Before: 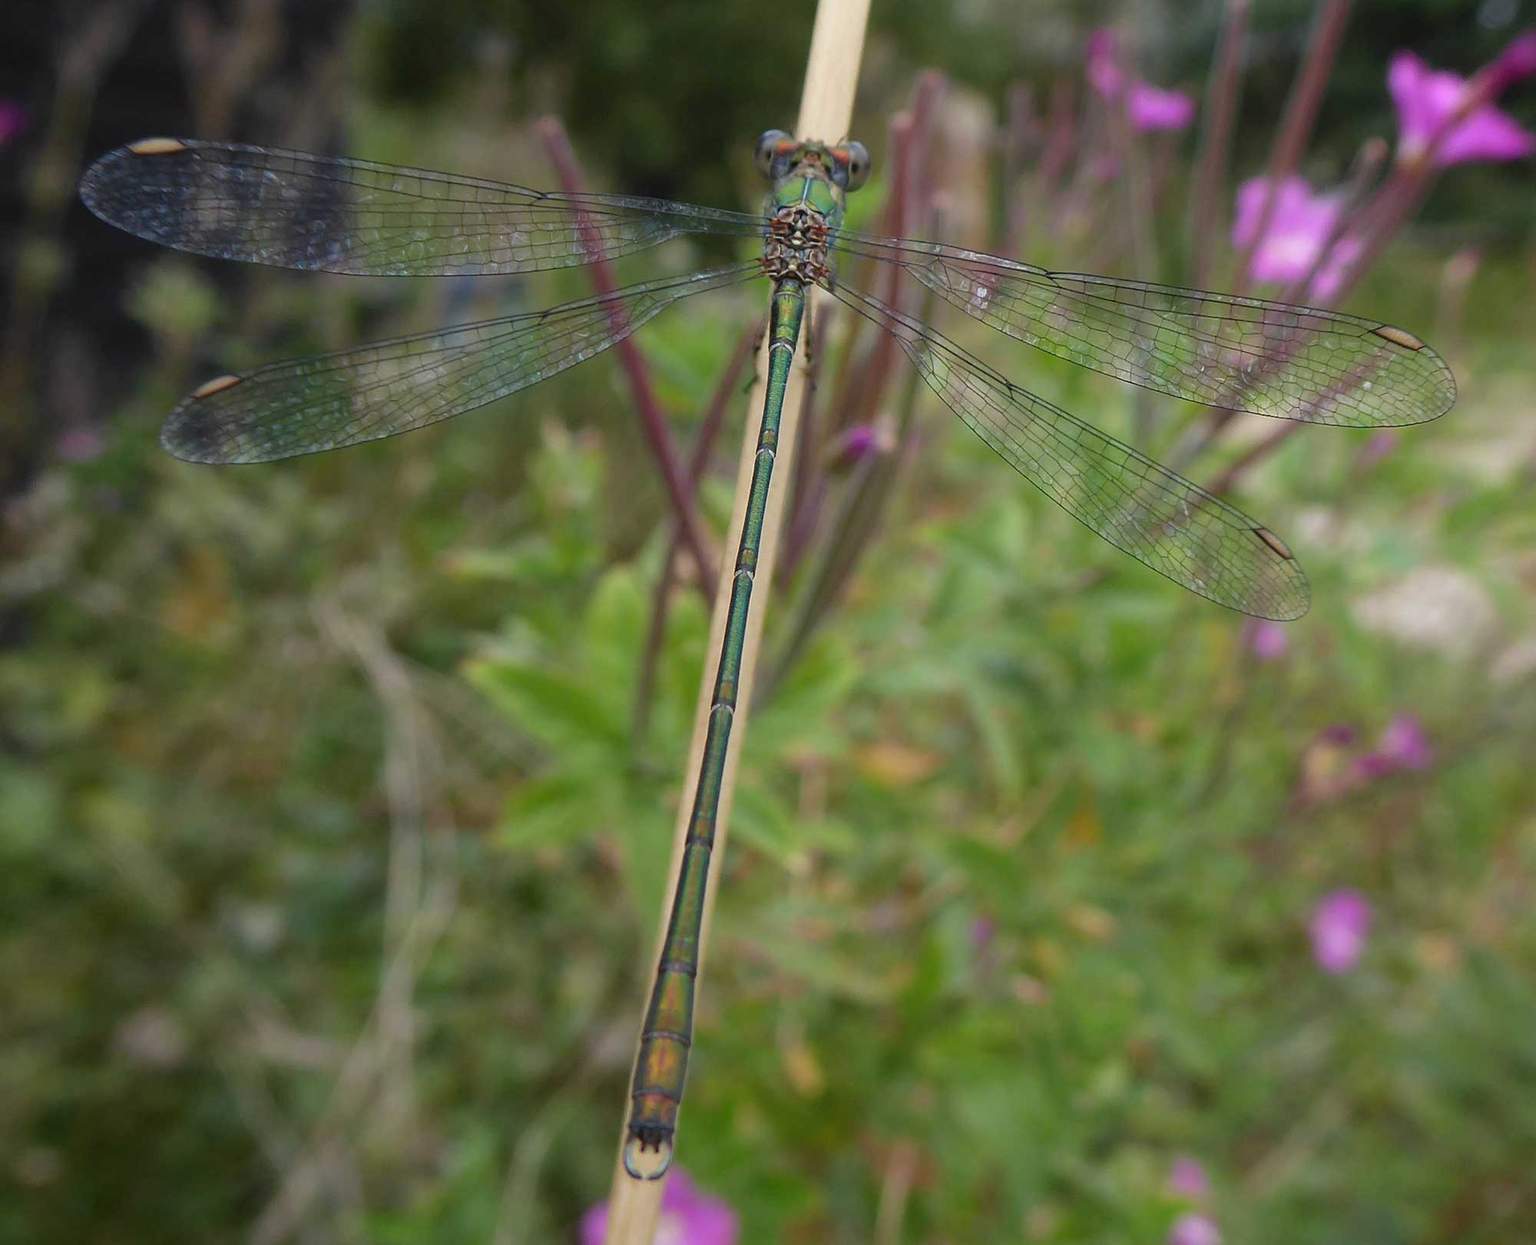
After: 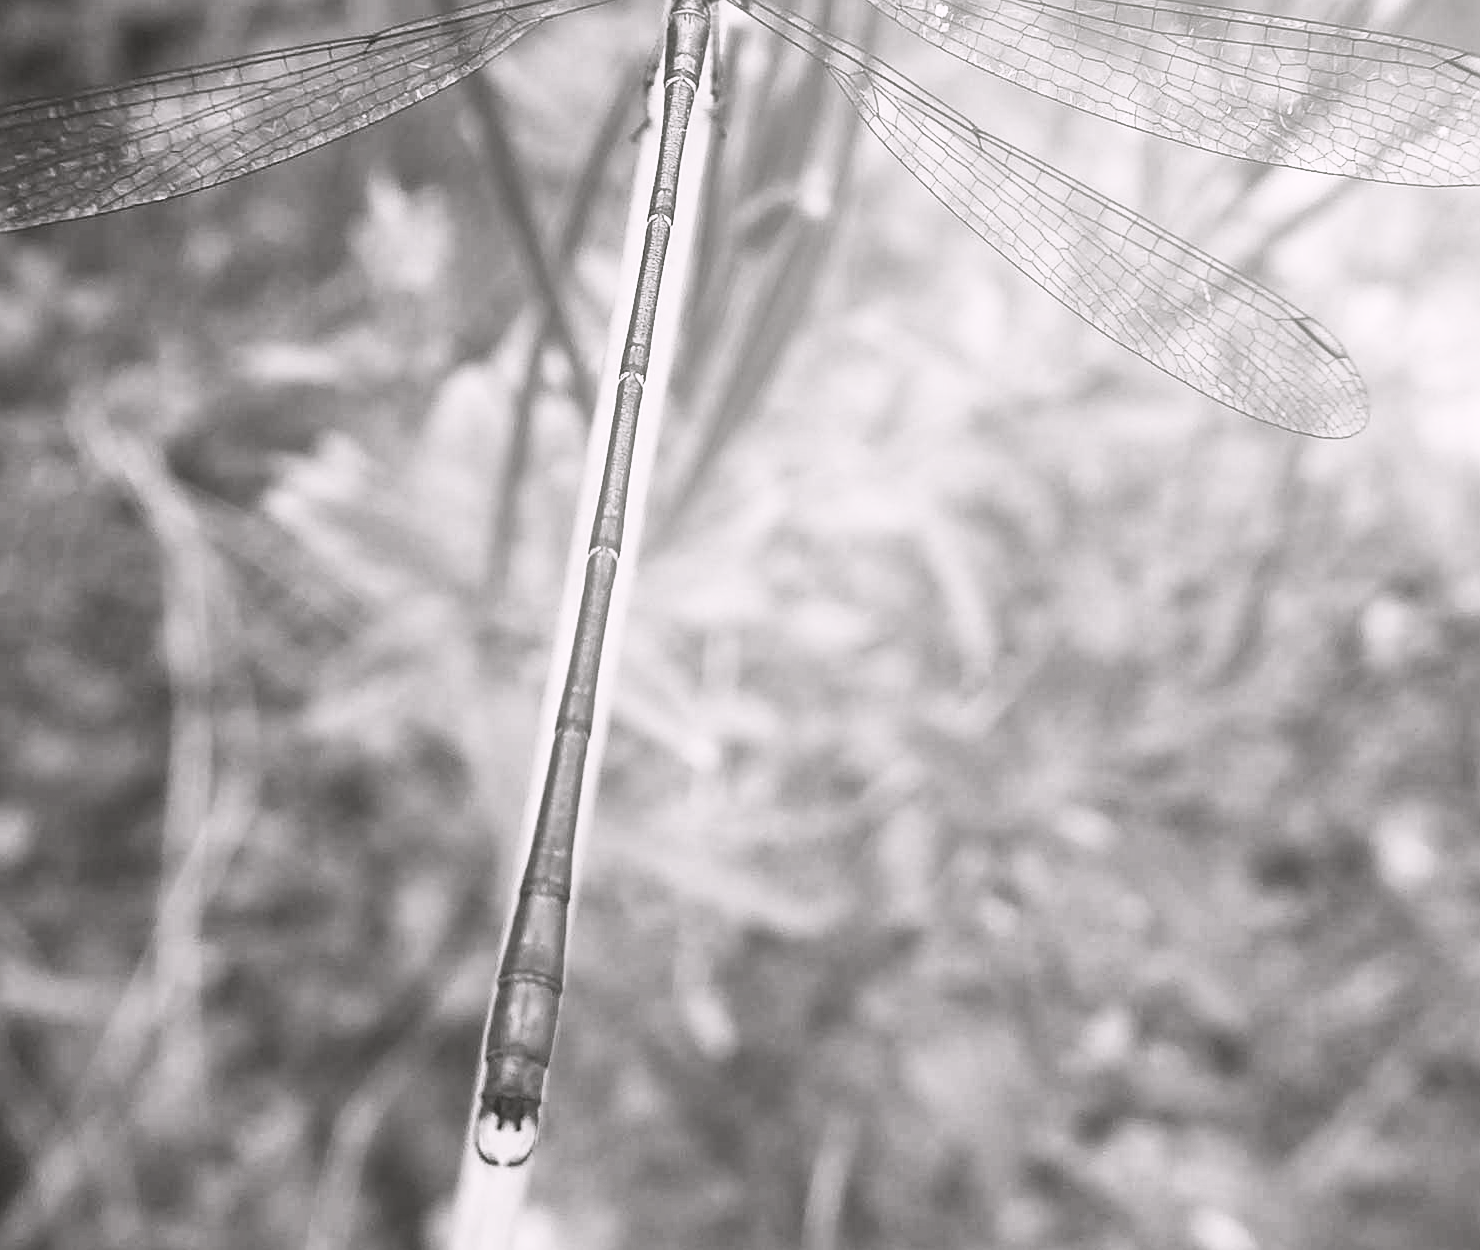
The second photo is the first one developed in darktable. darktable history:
color correction: highlights a* 3.12, highlights b* -1.55, shadows a* -0.101, shadows b* 2.52, saturation 0.98
contrast brightness saturation: contrast 0.53, brightness 0.47, saturation -1
sharpen: on, module defaults
bloom: size 38%, threshold 95%, strength 30%
crop: left 16.871%, top 22.857%, right 9.116%
